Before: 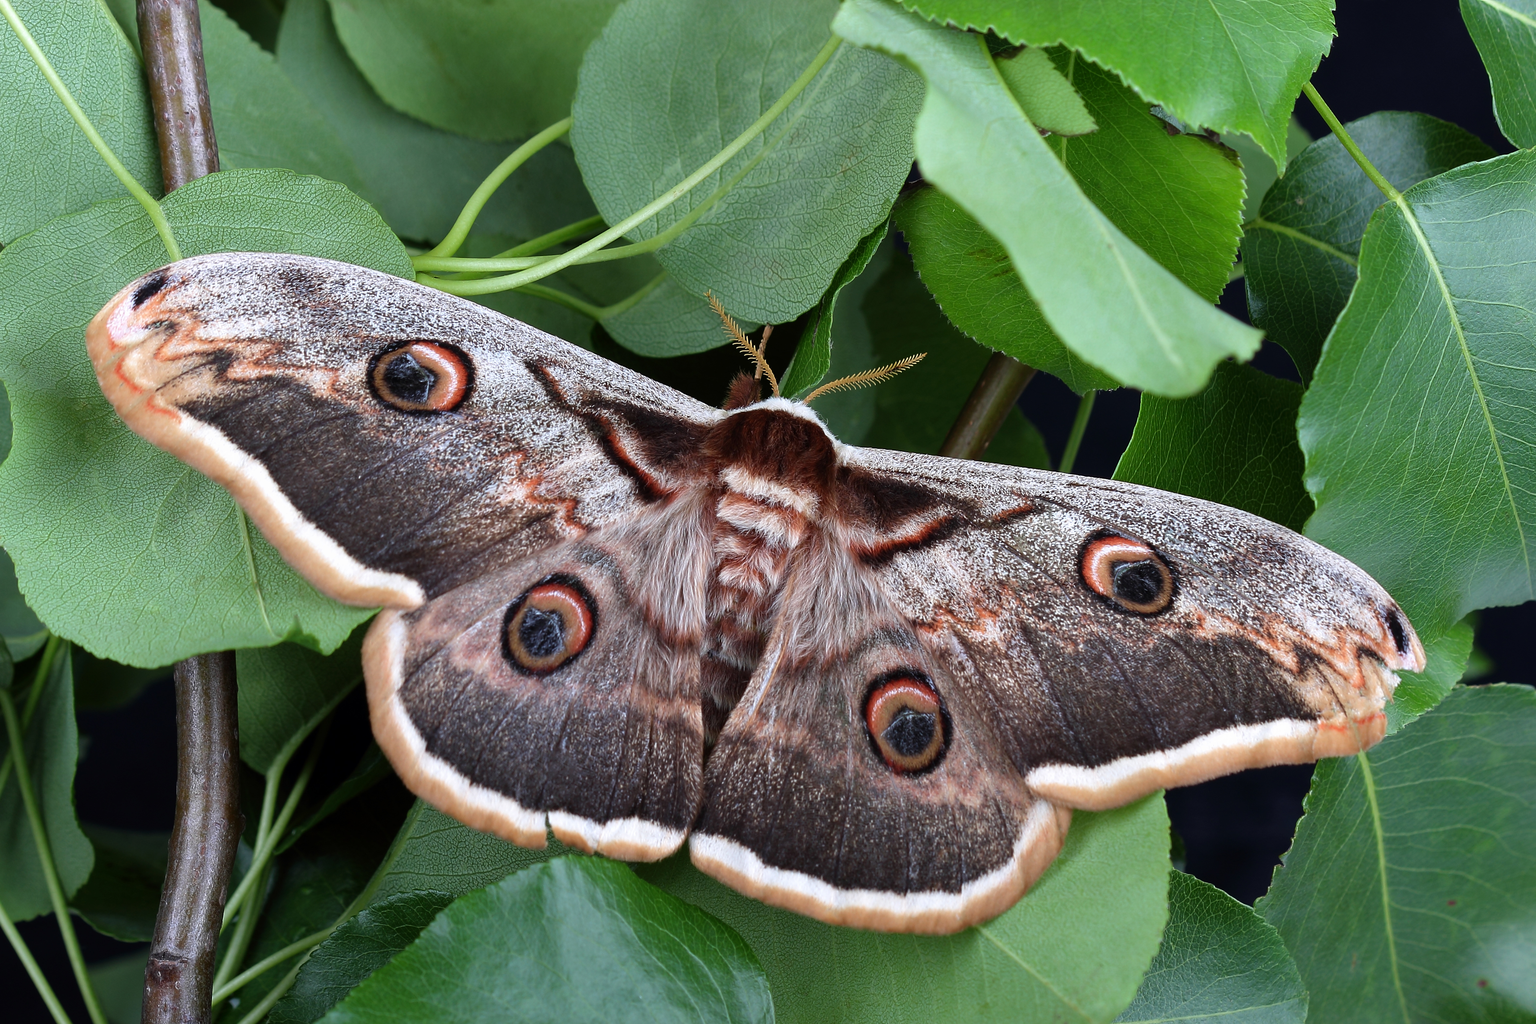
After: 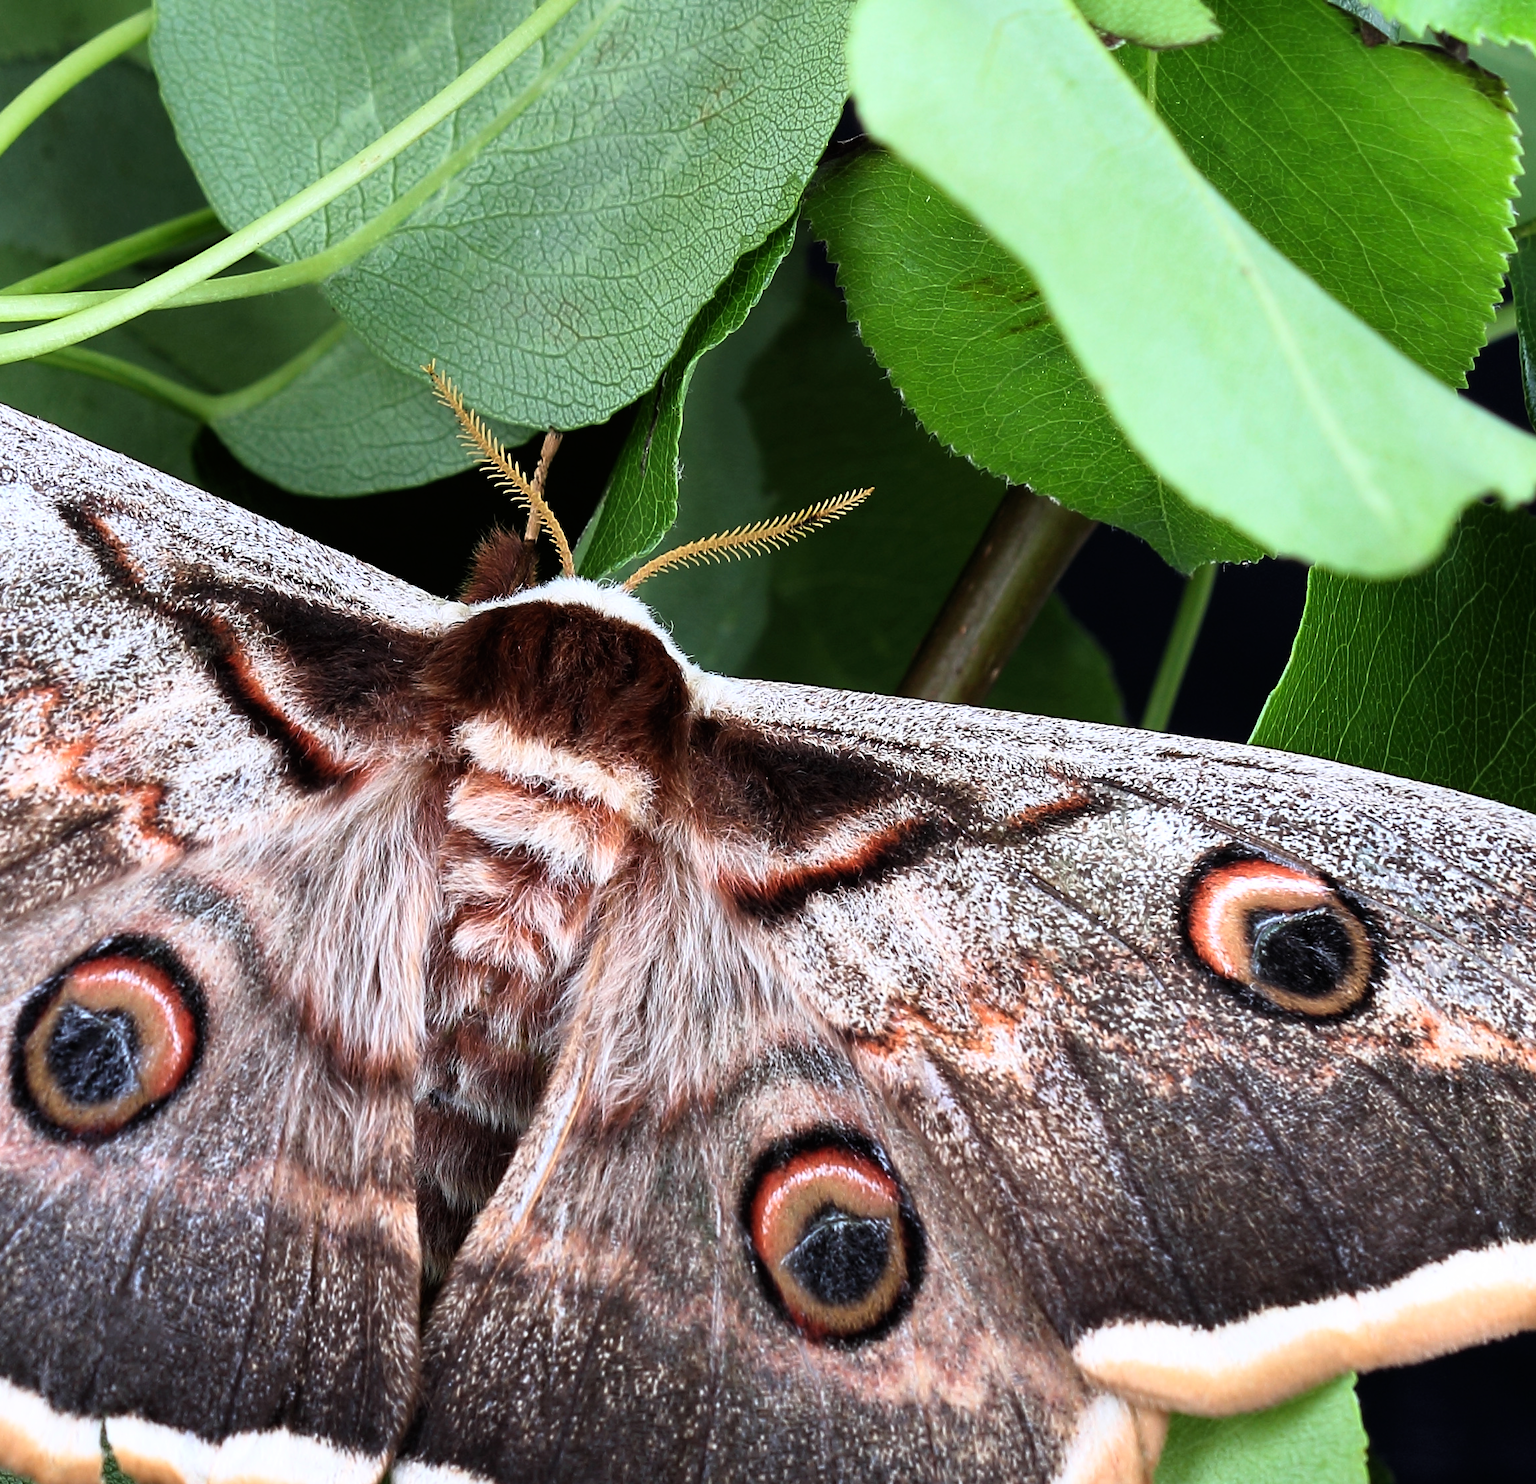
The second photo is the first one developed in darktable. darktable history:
crop: left 32.315%, top 10.988%, right 18.376%, bottom 17.493%
base curve: curves: ch0 [(0, 0) (0.005, 0.002) (0.193, 0.295) (0.399, 0.664) (0.75, 0.928) (1, 1)]
